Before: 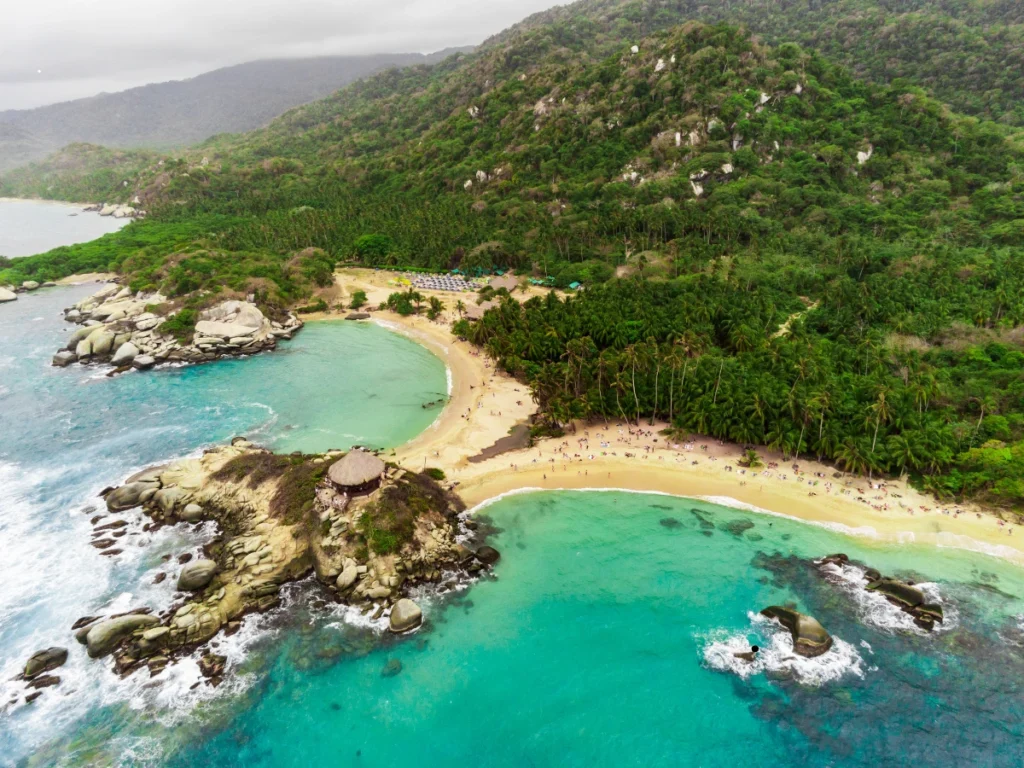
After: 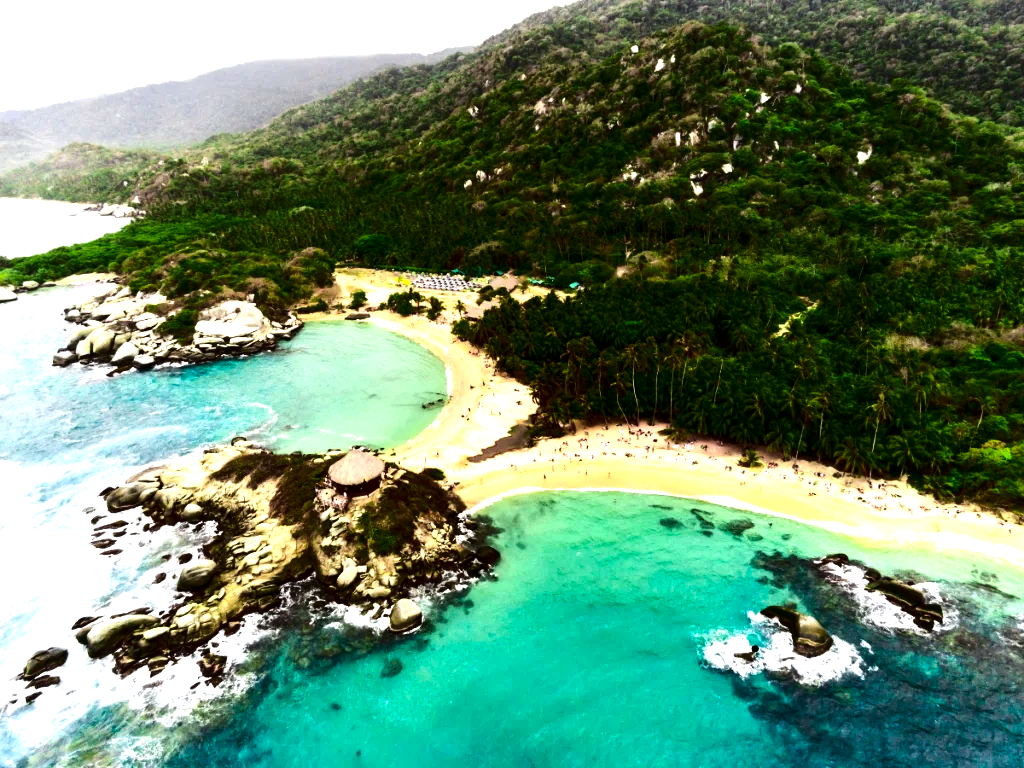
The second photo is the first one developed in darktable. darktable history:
contrast brightness saturation: contrast 0.13, brightness -0.24, saturation 0.14
tone equalizer: -8 EV -1.08 EV, -7 EV -1.01 EV, -6 EV -0.867 EV, -5 EV -0.578 EV, -3 EV 0.578 EV, -2 EV 0.867 EV, -1 EV 1.01 EV, +0 EV 1.08 EV, edges refinement/feathering 500, mask exposure compensation -1.57 EV, preserve details no
